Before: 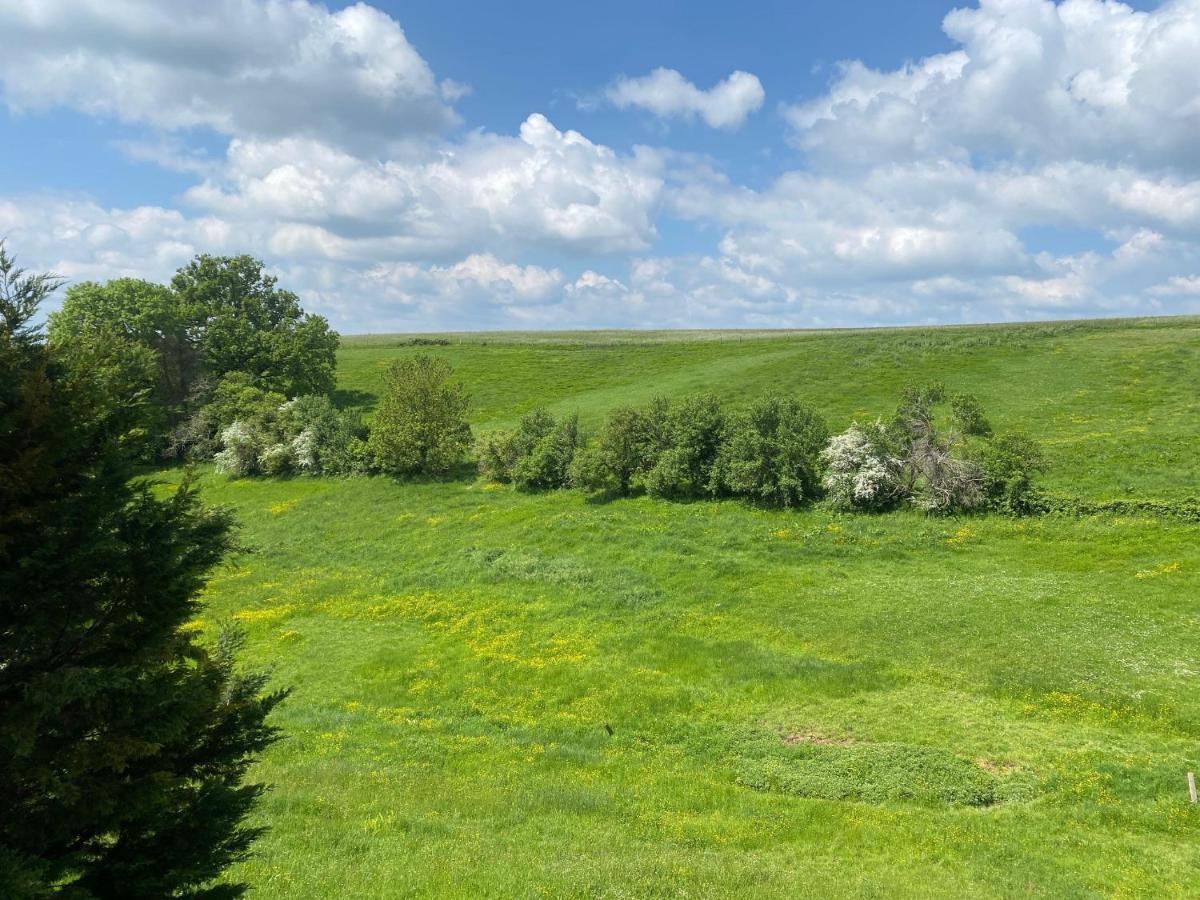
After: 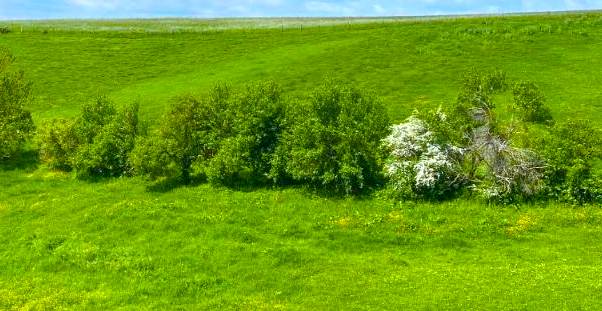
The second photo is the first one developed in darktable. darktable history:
color balance rgb: linear chroma grading › shadows 10%, linear chroma grading › highlights 10%, linear chroma grading › global chroma 15%, linear chroma grading › mid-tones 15%, perceptual saturation grading › global saturation 40%, perceptual saturation grading › highlights -25%, perceptual saturation grading › mid-tones 35%, perceptual saturation grading › shadows 35%, perceptual brilliance grading › global brilliance 11.29%, global vibrance 11.29%
crop: left 36.607%, top 34.735%, right 13.146%, bottom 30.611%
white balance: red 0.976, blue 1.04
